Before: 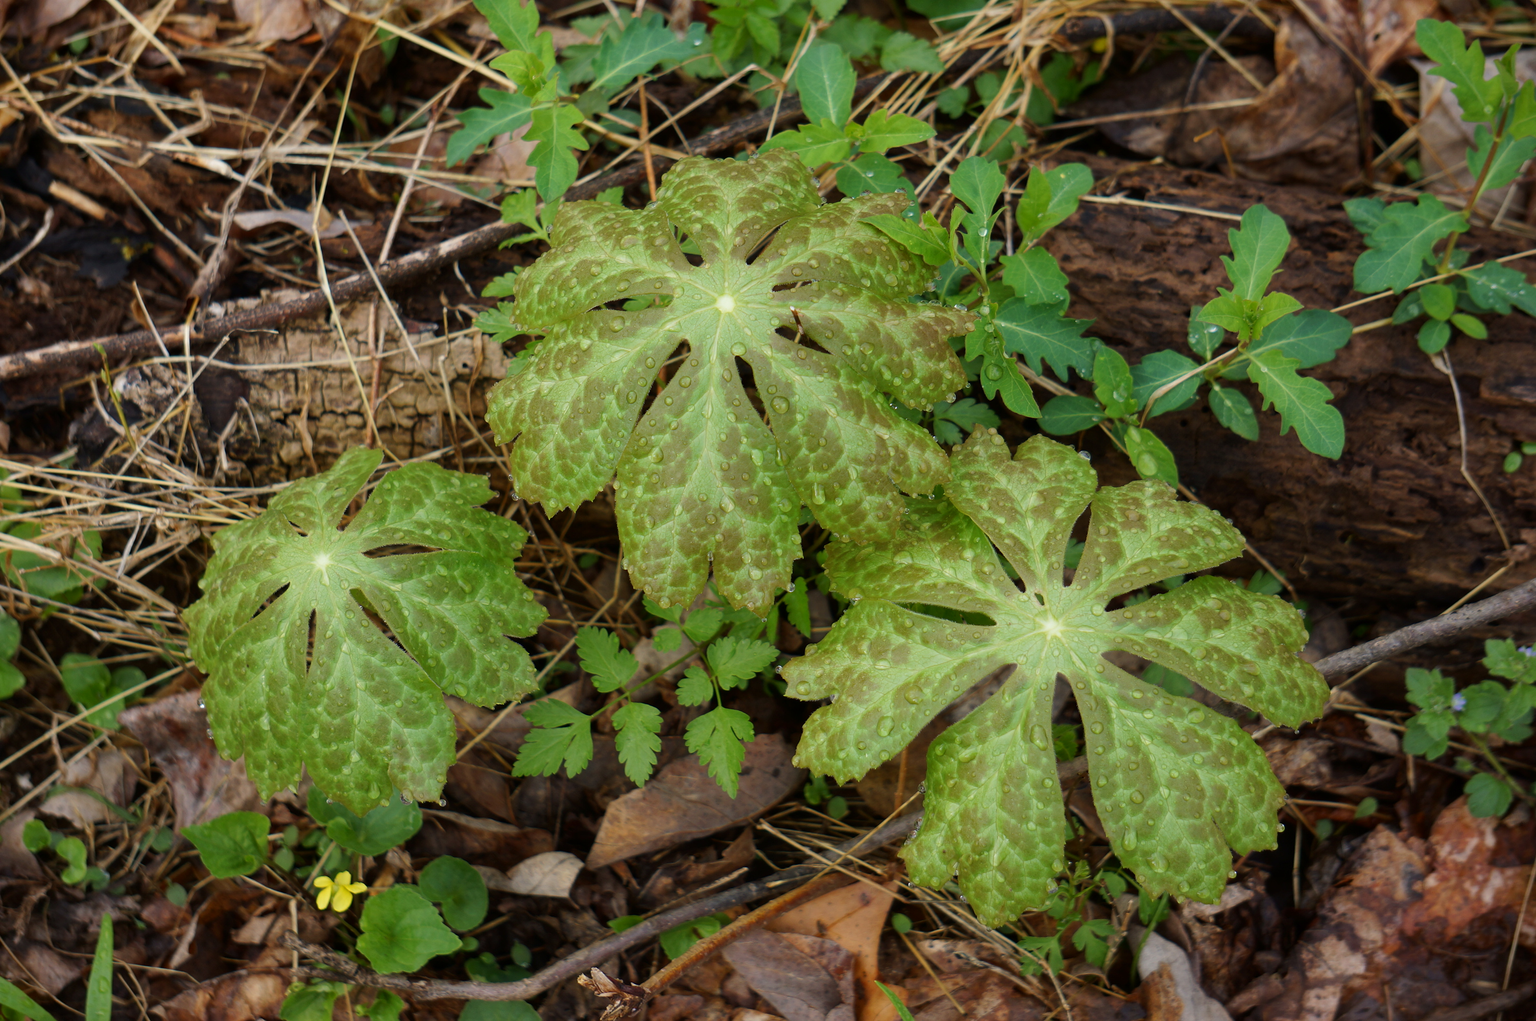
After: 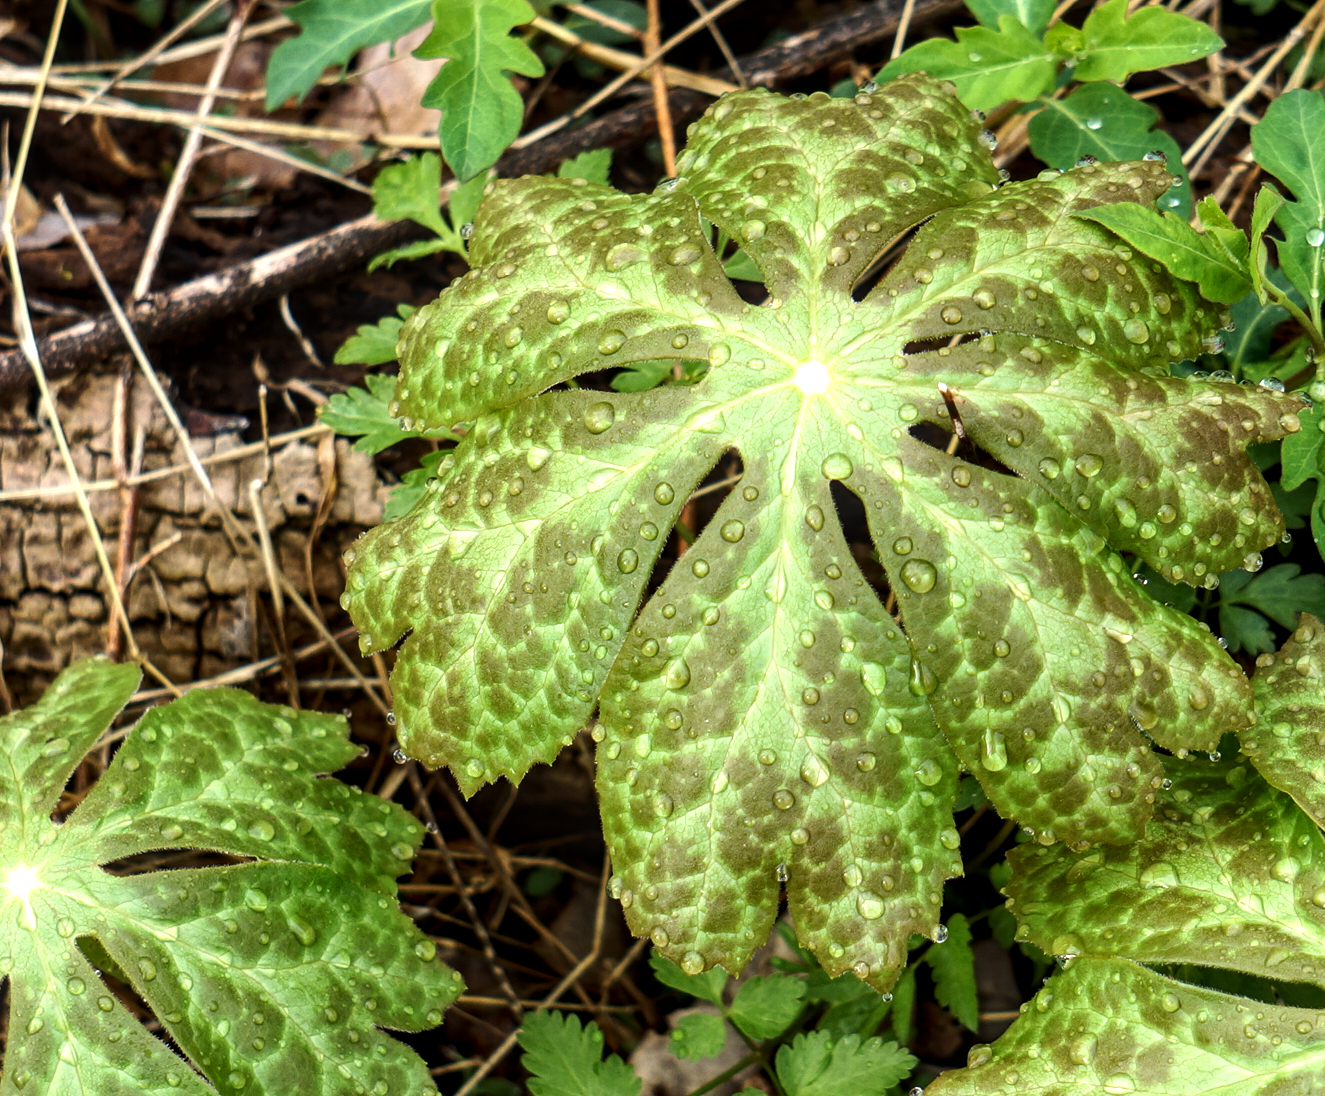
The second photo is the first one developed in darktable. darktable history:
local contrast: detail 130%
tone equalizer: -8 EV -1.08 EV, -7 EV -1.01 EV, -6 EV -0.867 EV, -5 EV -0.578 EV, -3 EV 0.578 EV, -2 EV 0.867 EV, -1 EV 1.01 EV, +0 EV 1.08 EV, edges refinement/feathering 500, mask exposure compensation -1.57 EV, preserve details no
crop: left 20.248%, top 10.86%, right 35.675%, bottom 34.321%
